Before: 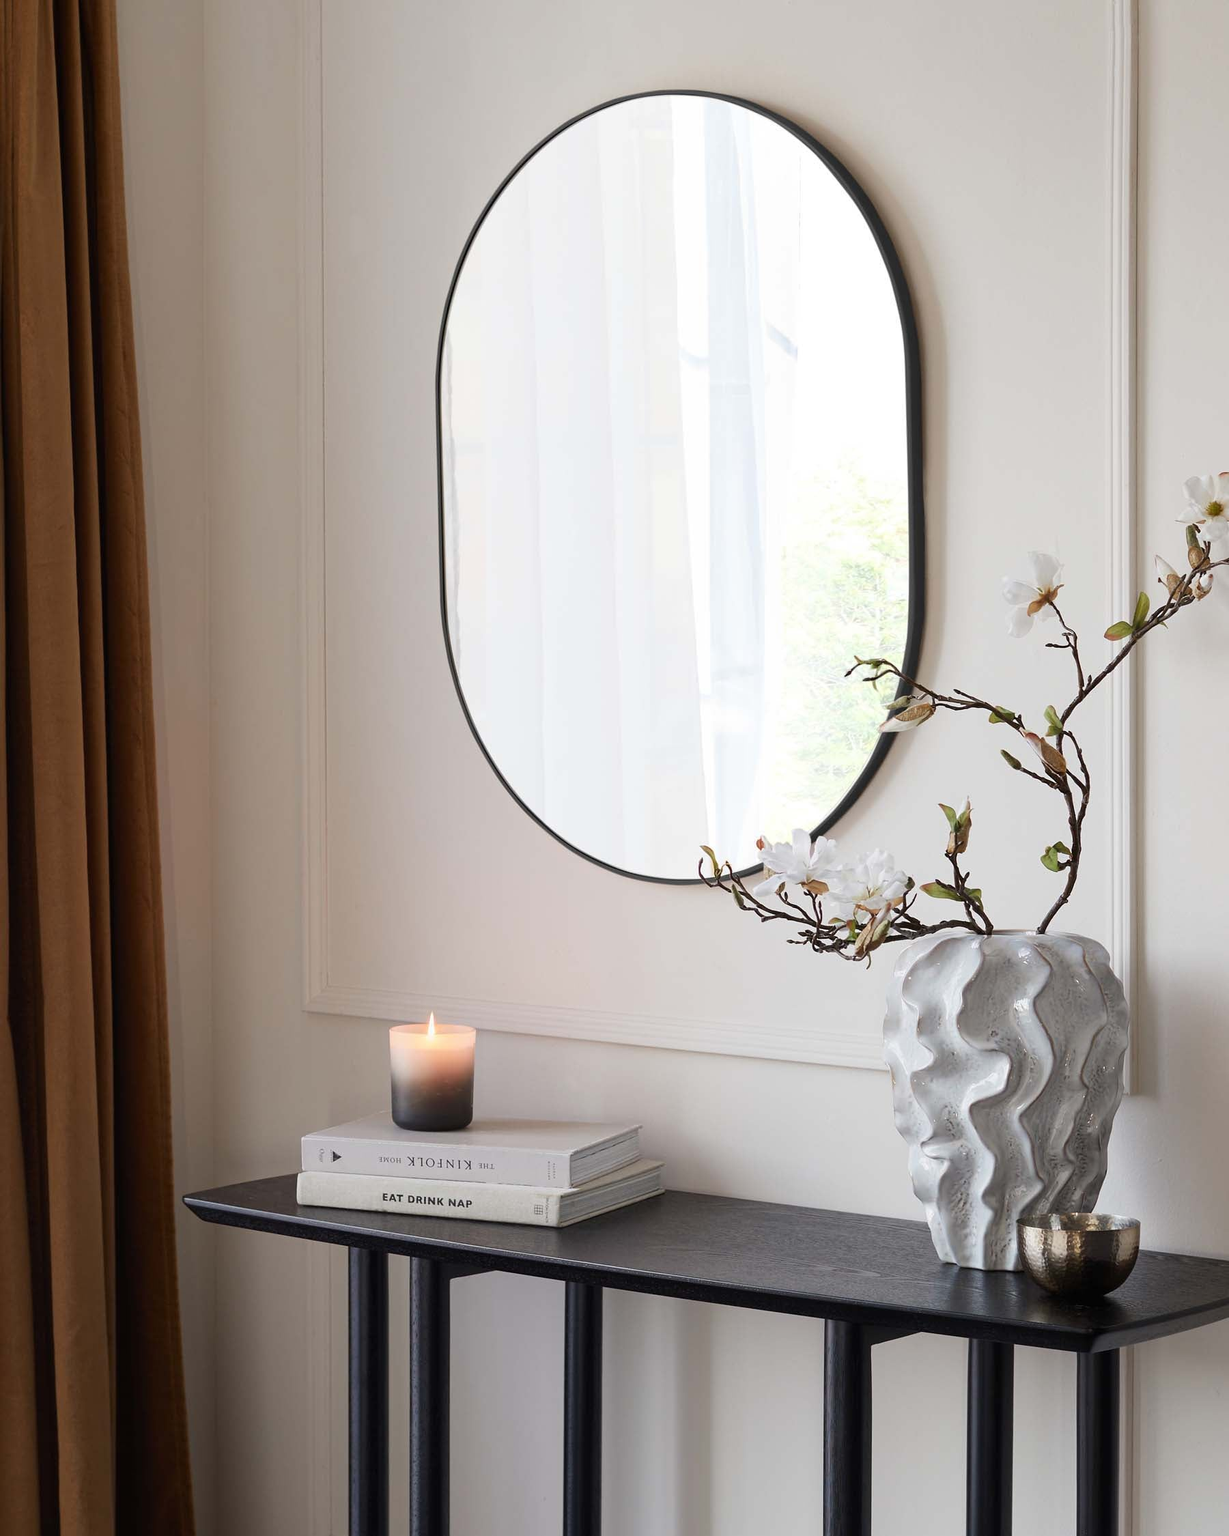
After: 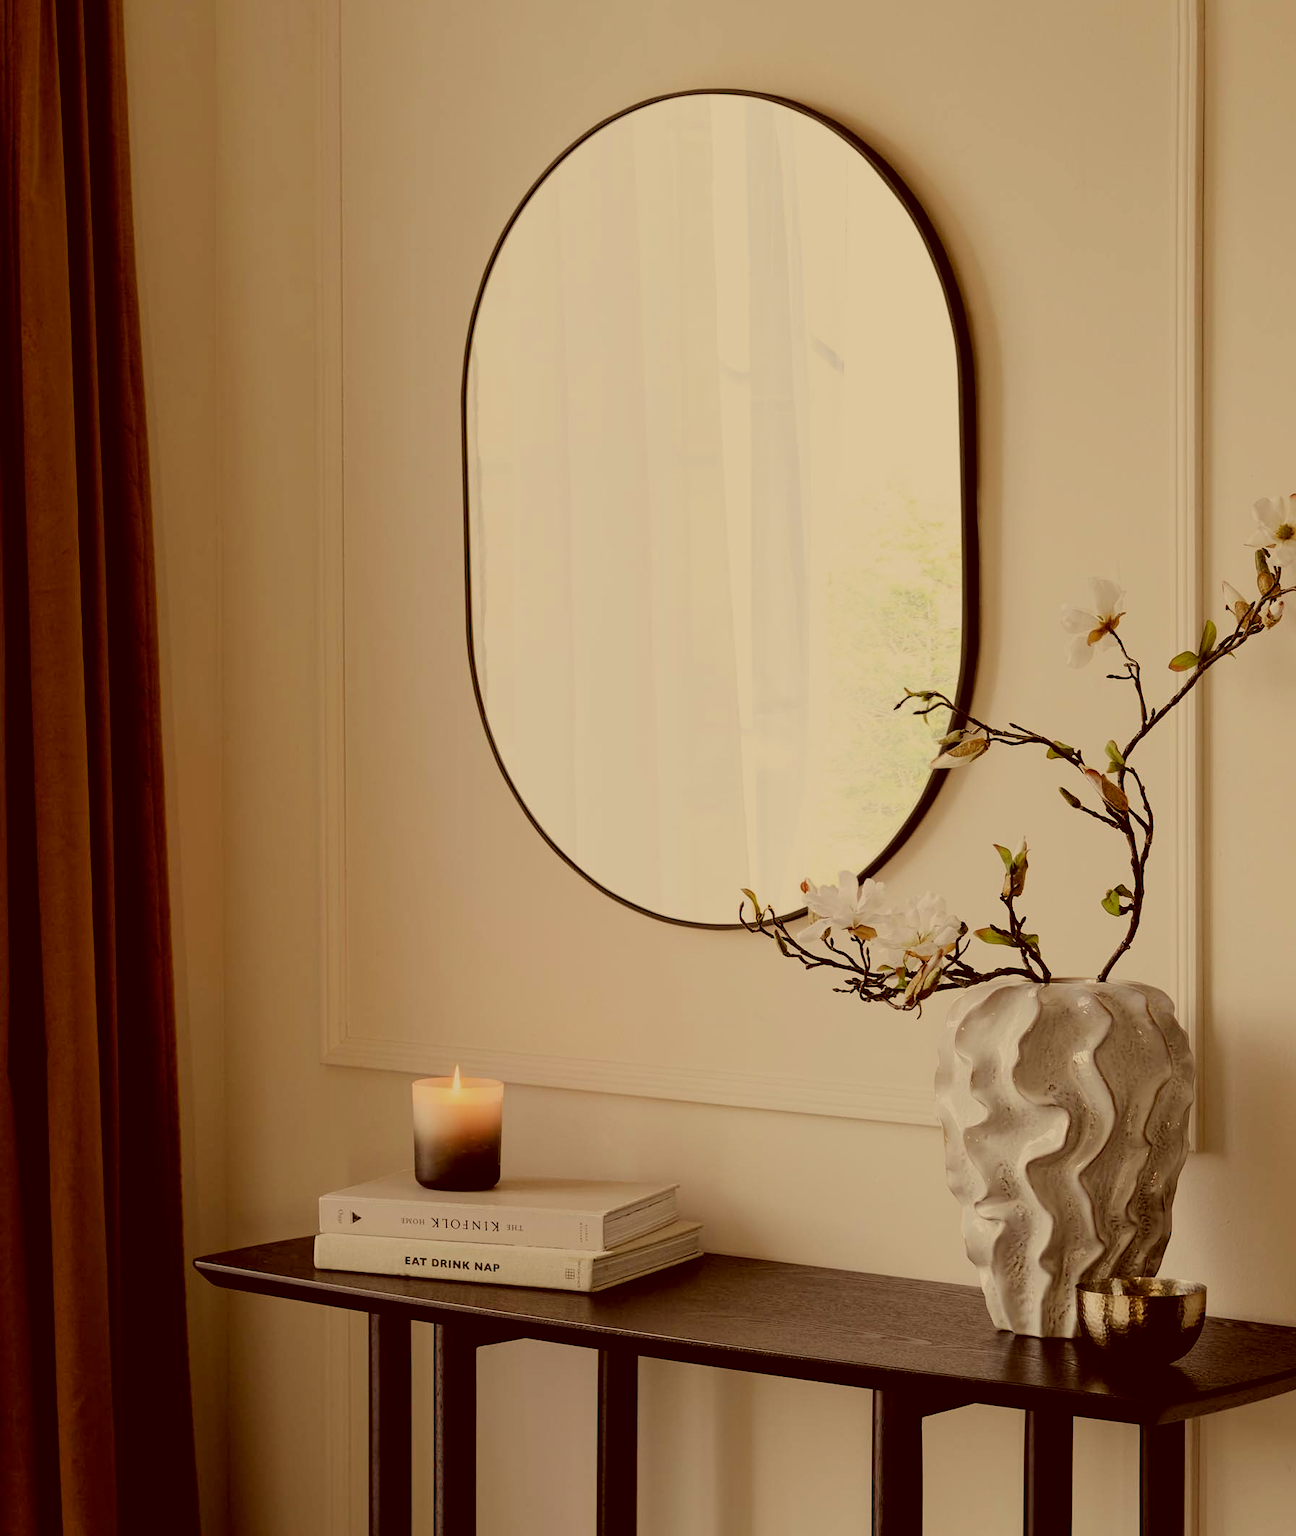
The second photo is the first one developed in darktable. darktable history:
exposure: black level correction 0.011, exposure -0.483 EV, compensate exposure bias true, compensate highlight preservation false
color correction: highlights a* 1.07, highlights b* 23.68, shadows a* 16.31, shadows b* 24.96
crop: top 0.415%, right 0.261%, bottom 5.085%
filmic rgb: black relative exposure -7.88 EV, white relative exposure 4.19 EV, hardness 4.08, latitude 51.41%, contrast 1.014, shadows ↔ highlights balance 5.33%
